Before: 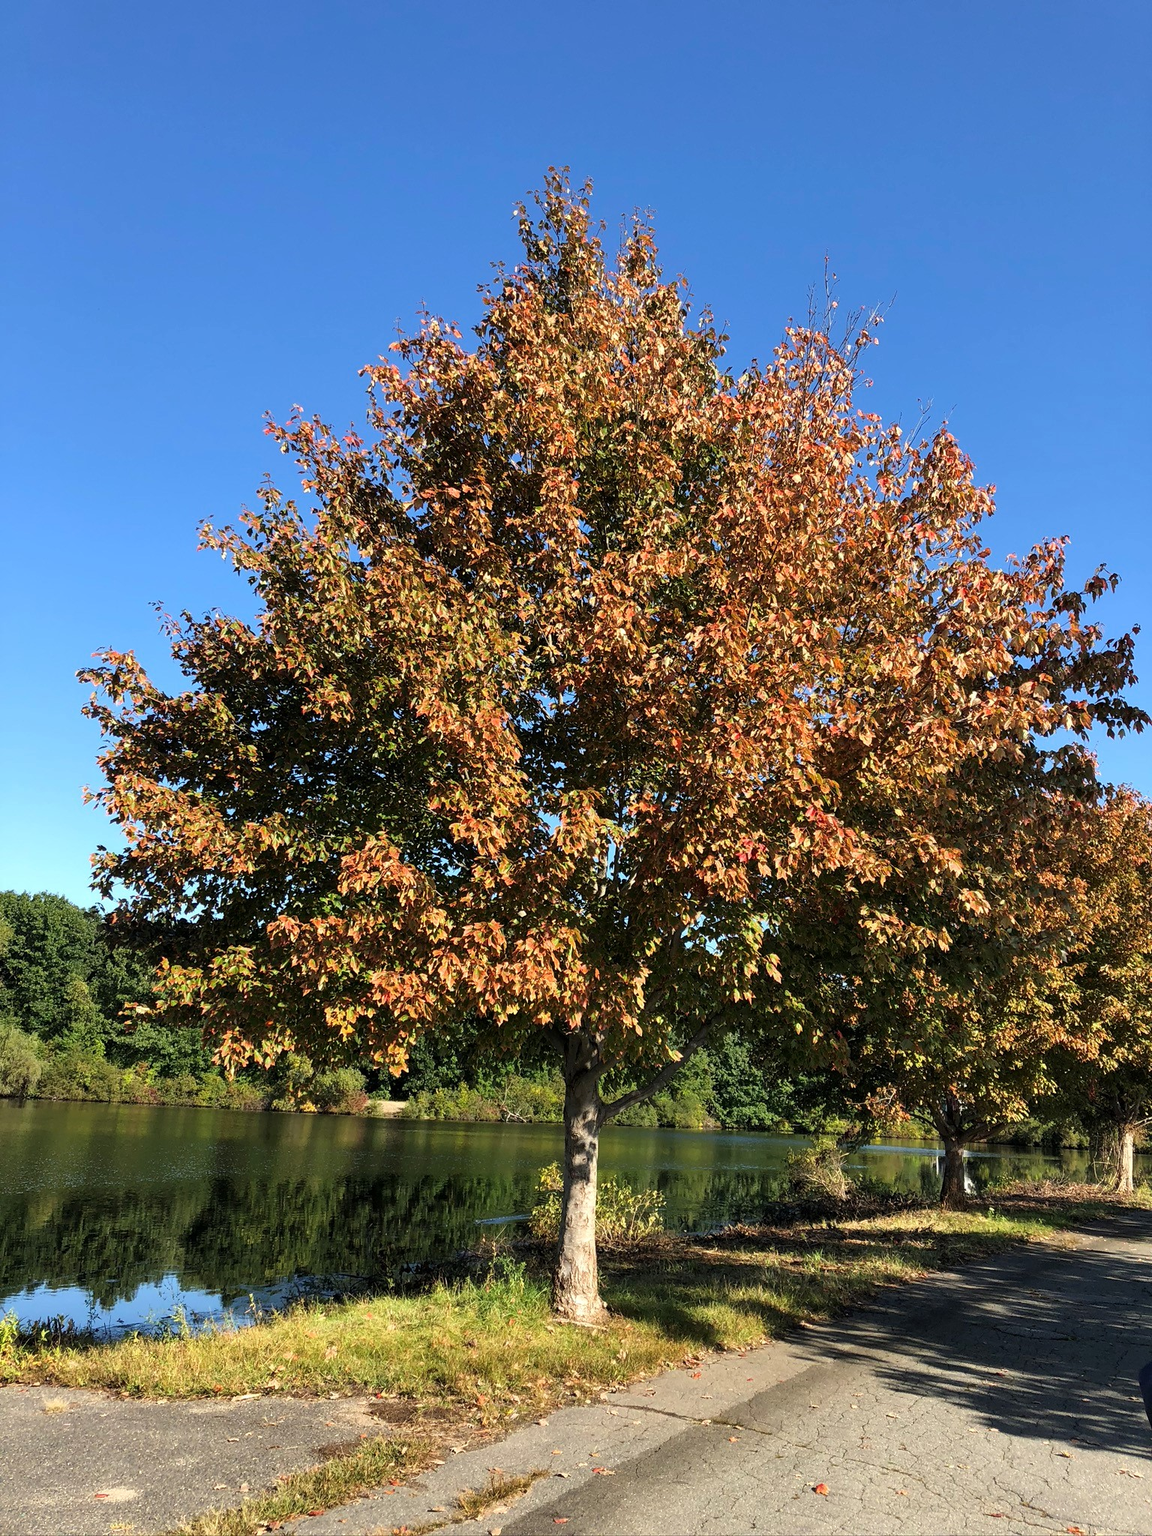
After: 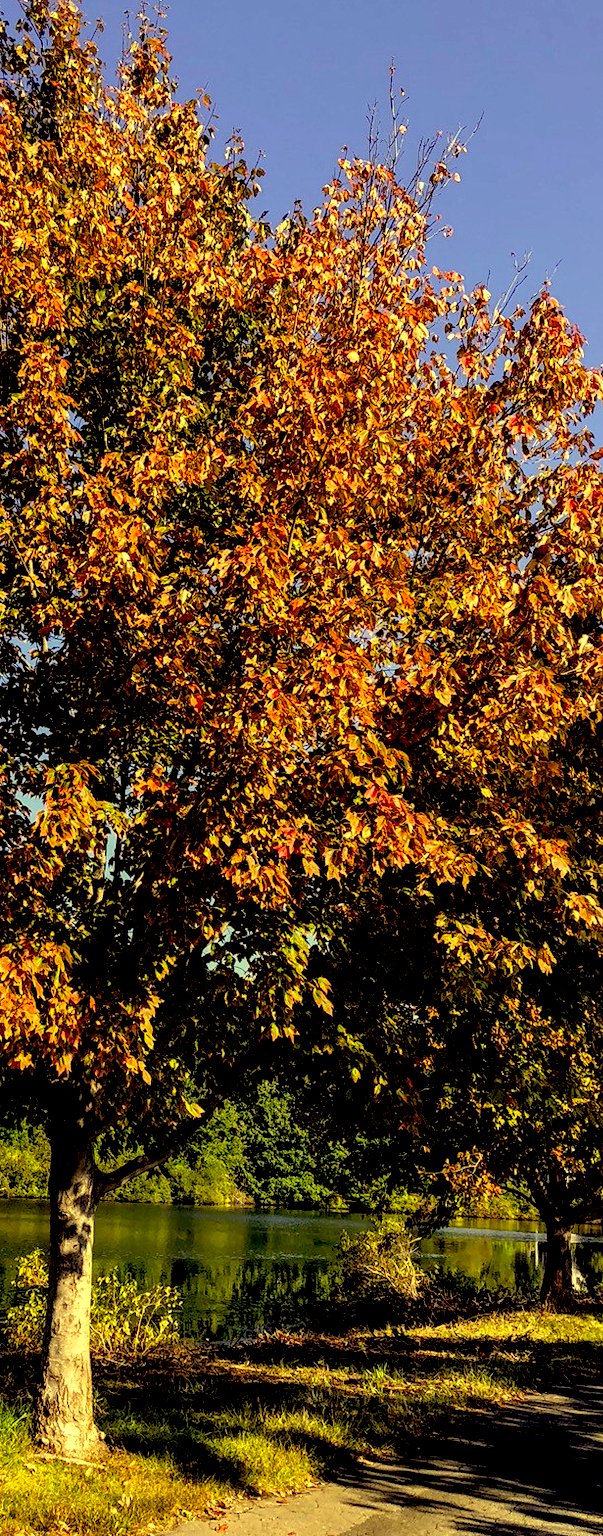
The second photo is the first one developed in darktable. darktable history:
crop: left 45.721%, top 13.393%, right 14.118%, bottom 10.01%
color correction: highlights a* -0.482, highlights b* 40, shadows a* 9.8, shadows b* -0.161
local contrast: on, module defaults
exposure: black level correction 0.031, exposure 0.304 EV, compensate highlight preservation false
